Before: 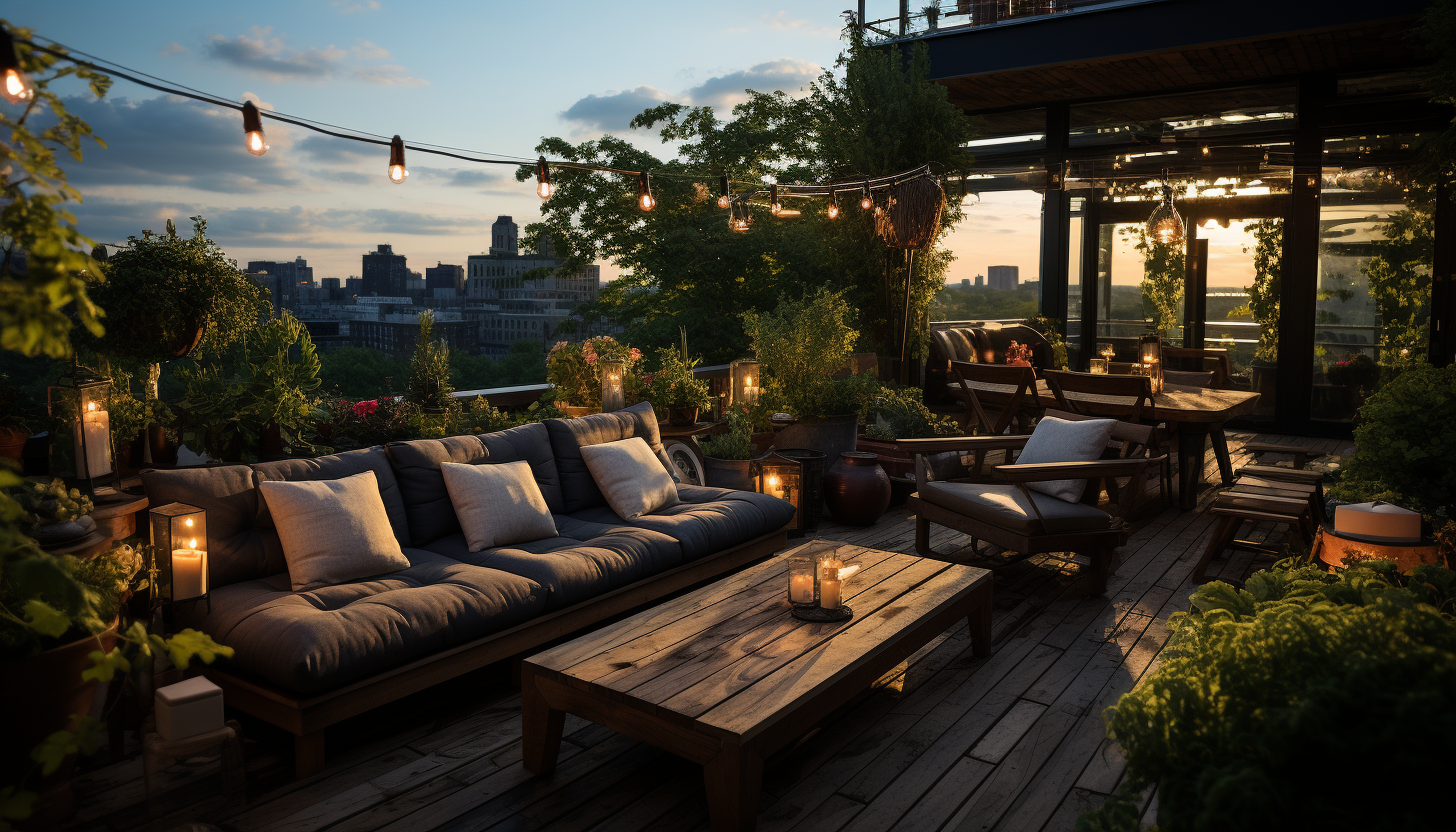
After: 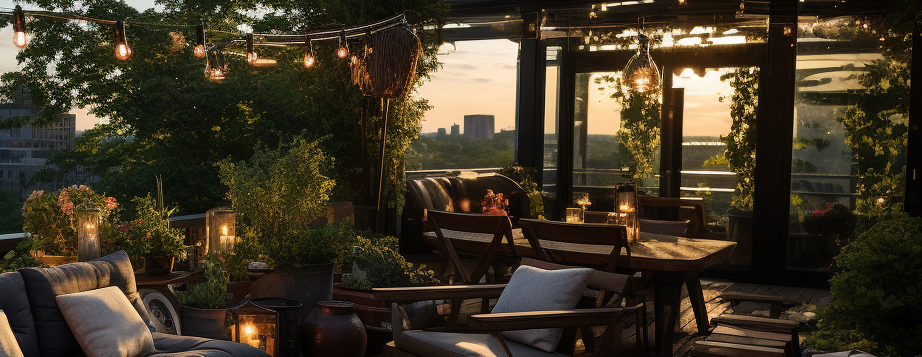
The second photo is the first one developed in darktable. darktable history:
crop: left 36.019%, top 18.242%, right 0.627%, bottom 38.843%
